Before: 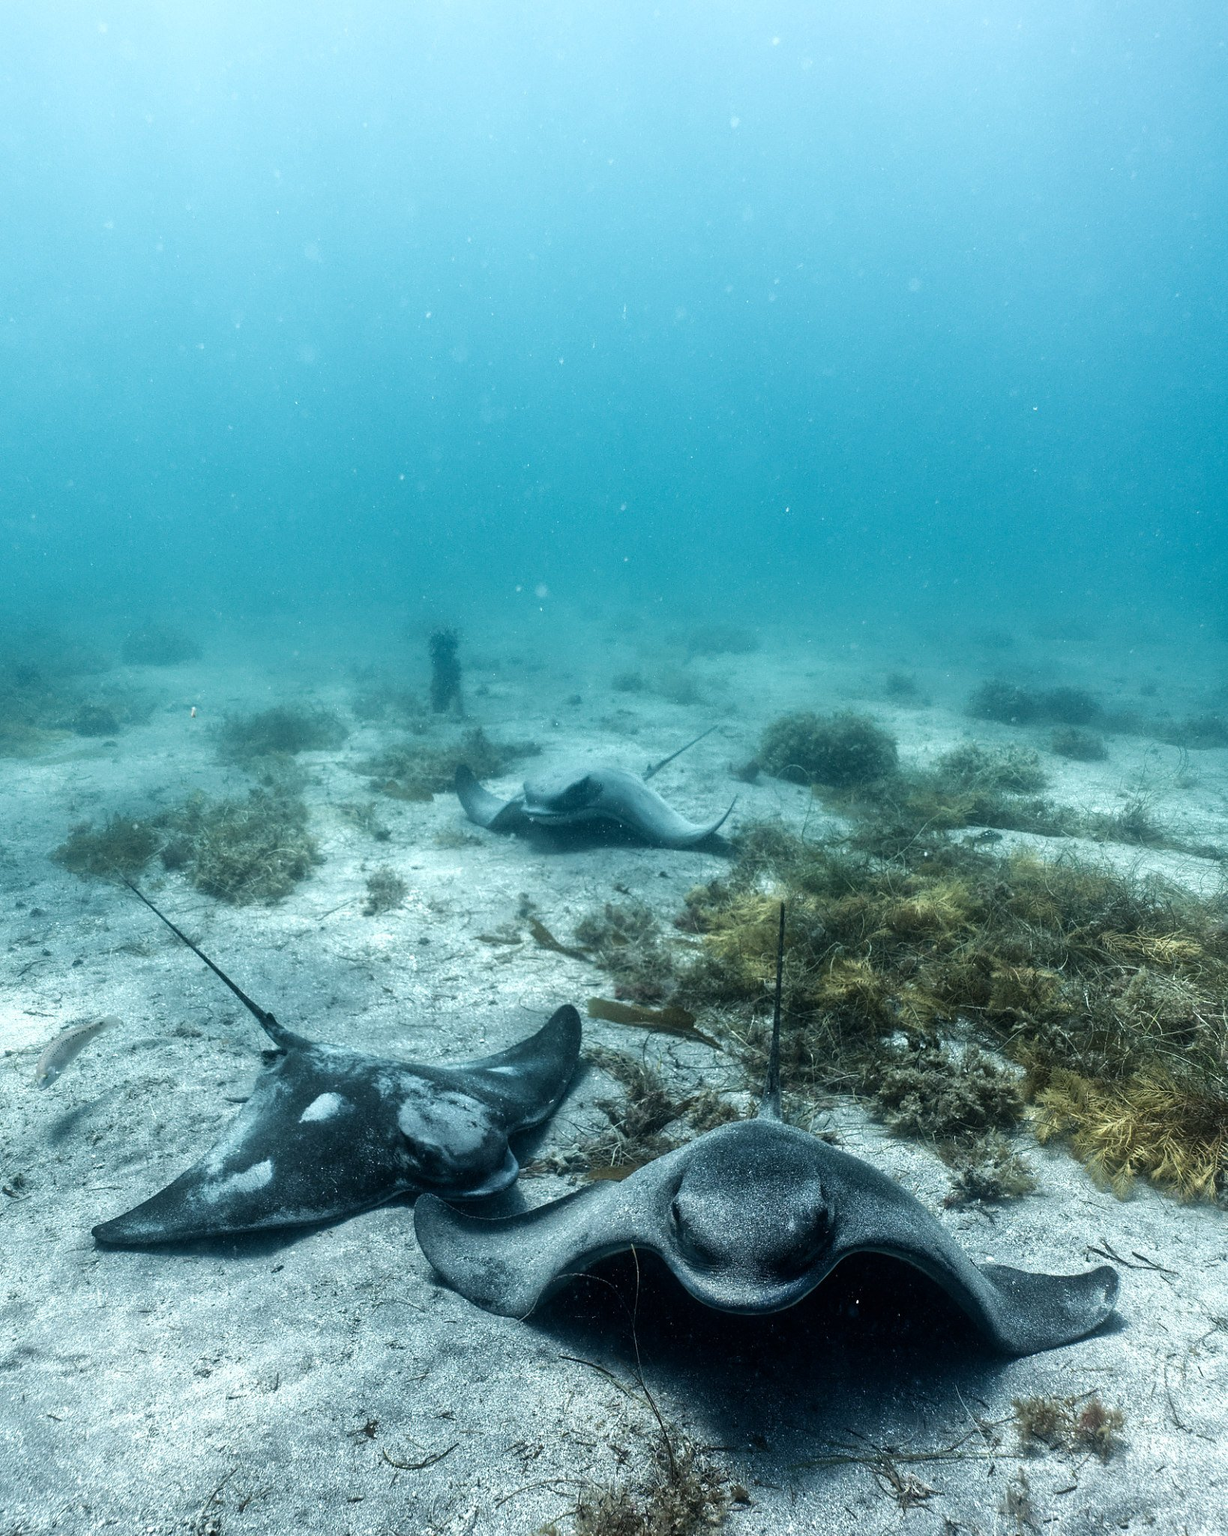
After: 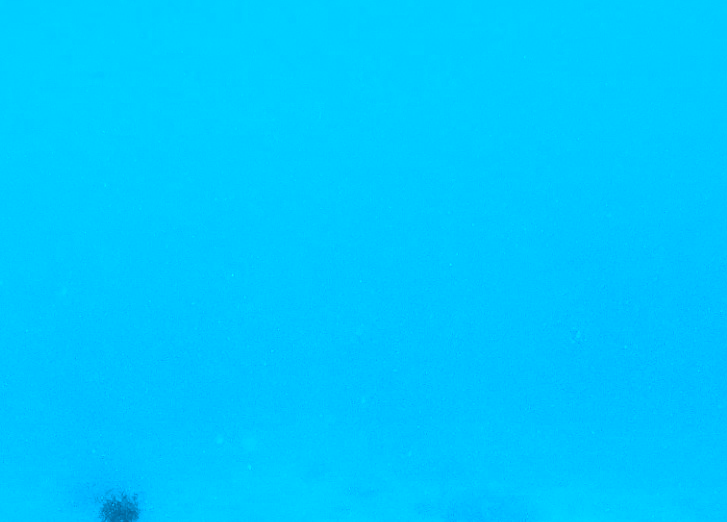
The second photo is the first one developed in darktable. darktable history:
contrast brightness saturation: contrast 0.986, brightness 0.994, saturation 0.981
color zones: curves: ch0 [(0, 0.5) (0.125, 0.4) (0.25, 0.5) (0.375, 0.4) (0.5, 0.4) (0.625, 0.35) (0.75, 0.35) (0.875, 0.5)]; ch1 [(0, 0.35) (0.125, 0.45) (0.25, 0.35) (0.375, 0.35) (0.5, 0.35) (0.625, 0.35) (0.75, 0.45) (0.875, 0.35)]; ch2 [(0, 0.6) (0.125, 0.5) (0.25, 0.5) (0.375, 0.6) (0.5, 0.6) (0.625, 0.5) (0.75, 0.5) (0.875, 0.5)]
color balance rgb: linear chroma grading › global chroma 49.82%, perceptual saturation grading › global saturation 41.725%, global vibrance 43.221%
crop: left 28.859%, top 16.874%, right 26.75%, bottom 57.634%
